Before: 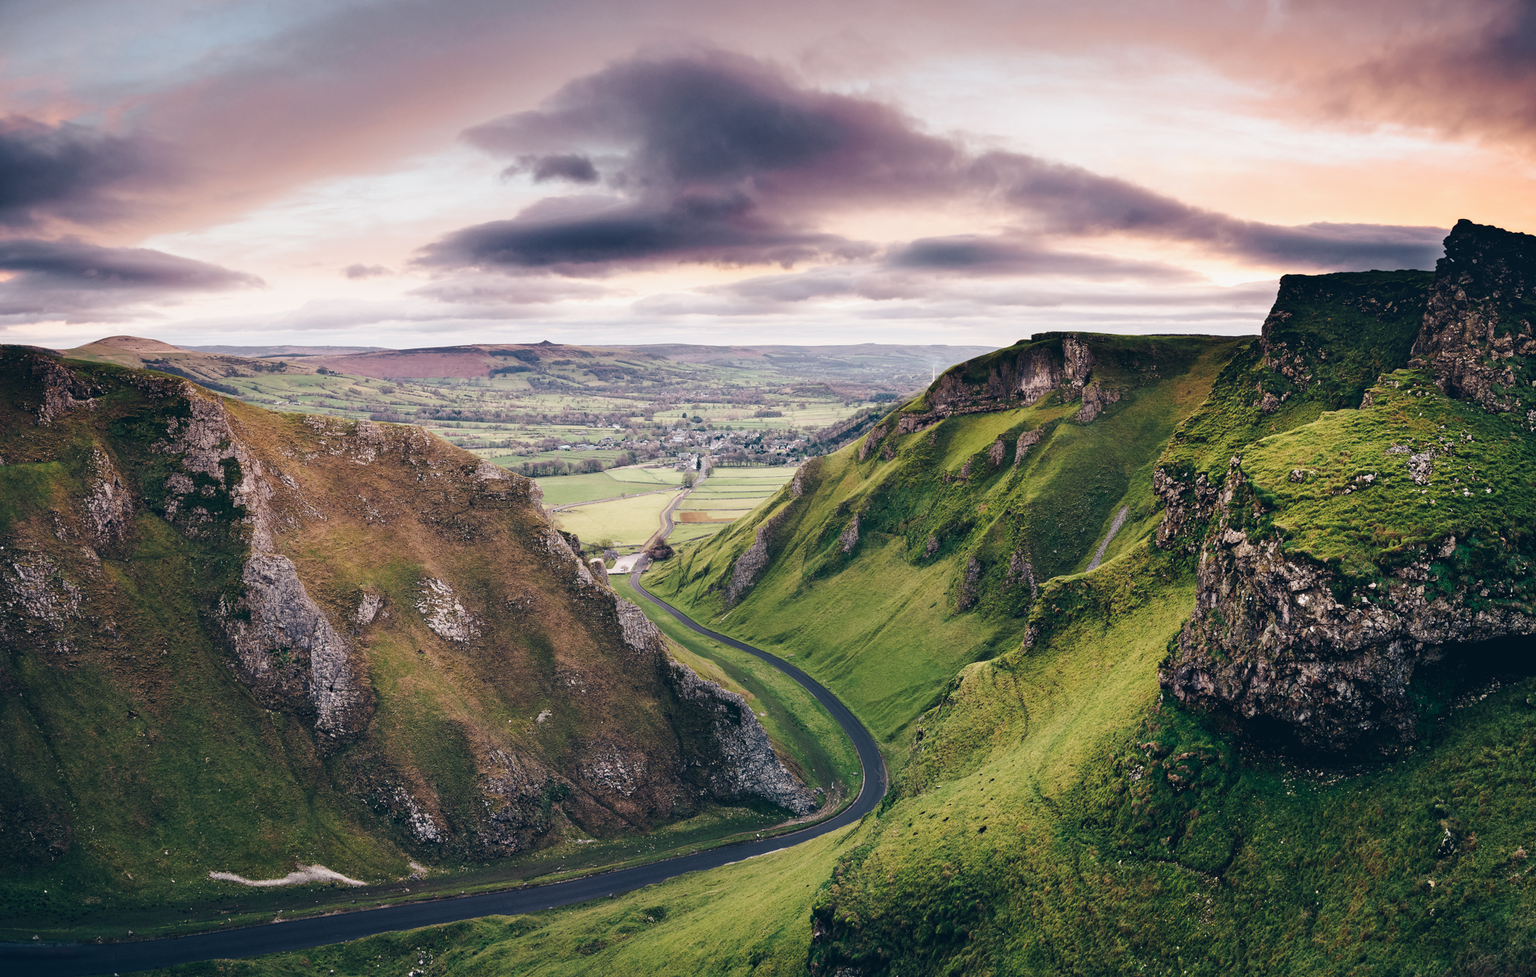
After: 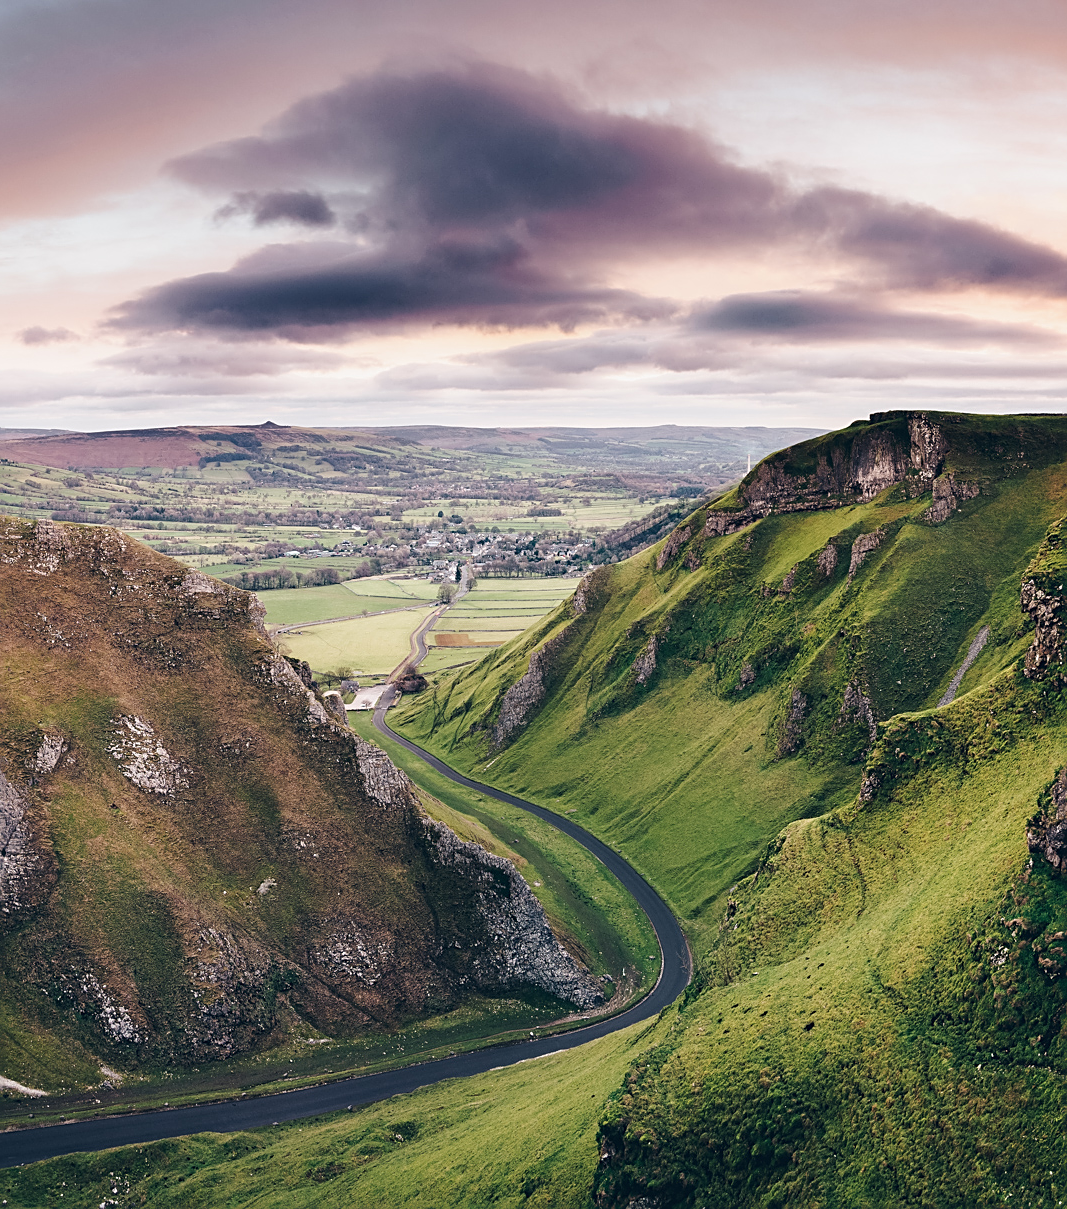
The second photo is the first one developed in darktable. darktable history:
crop: left 21.401%, right 22.44%
sharpen: on, module defaults
